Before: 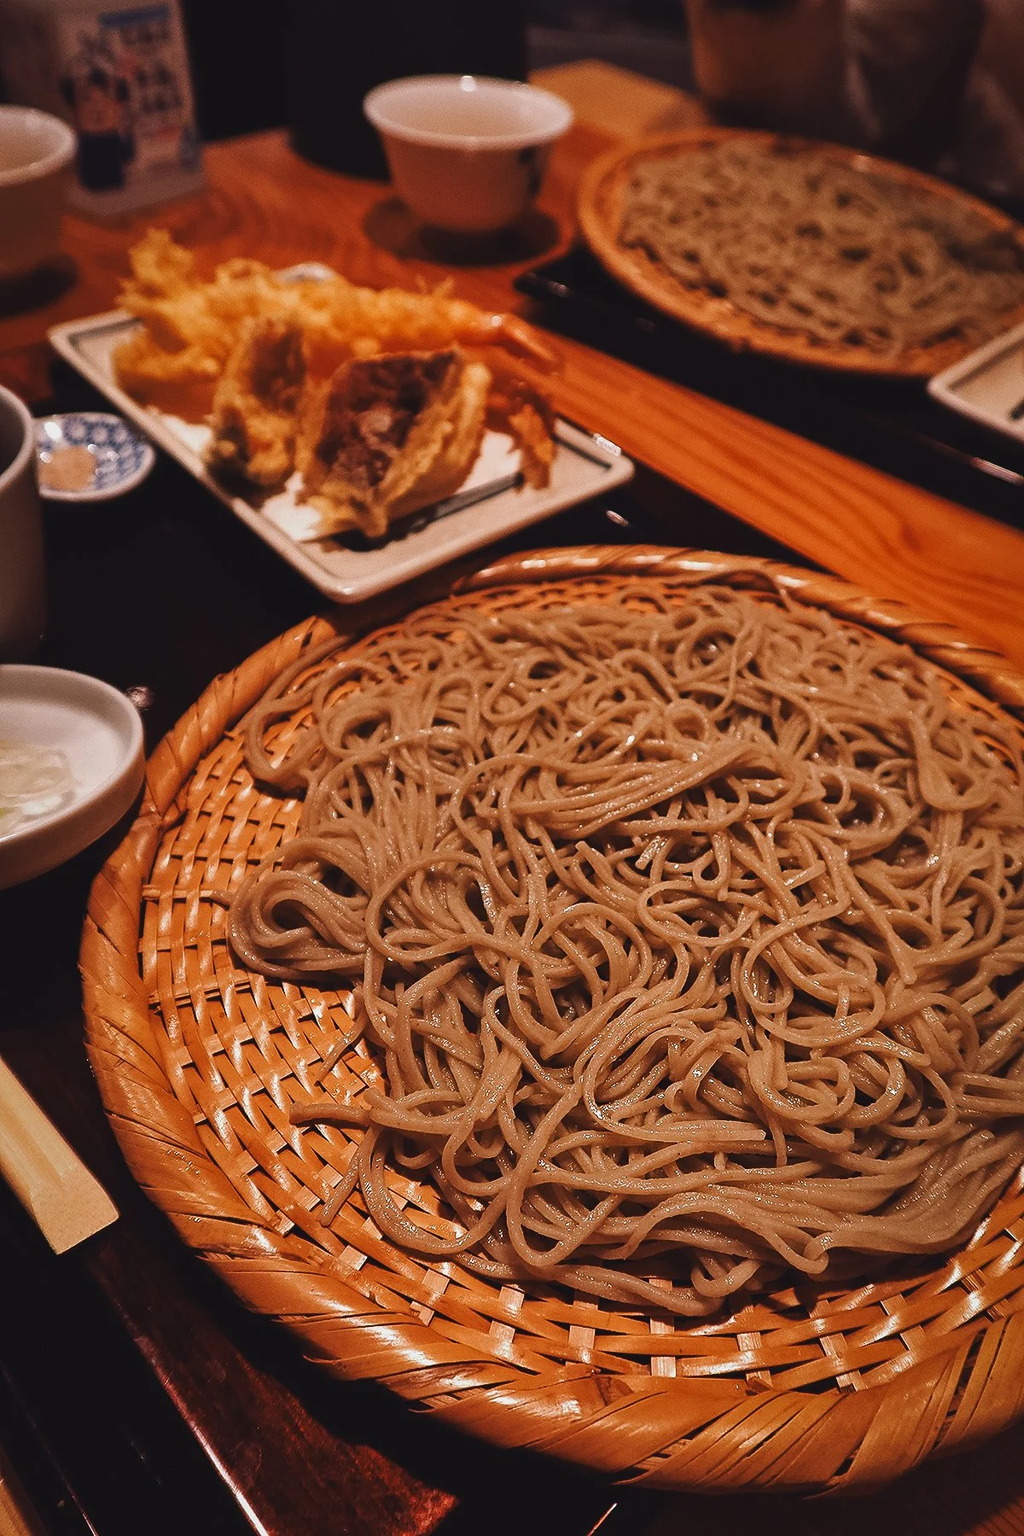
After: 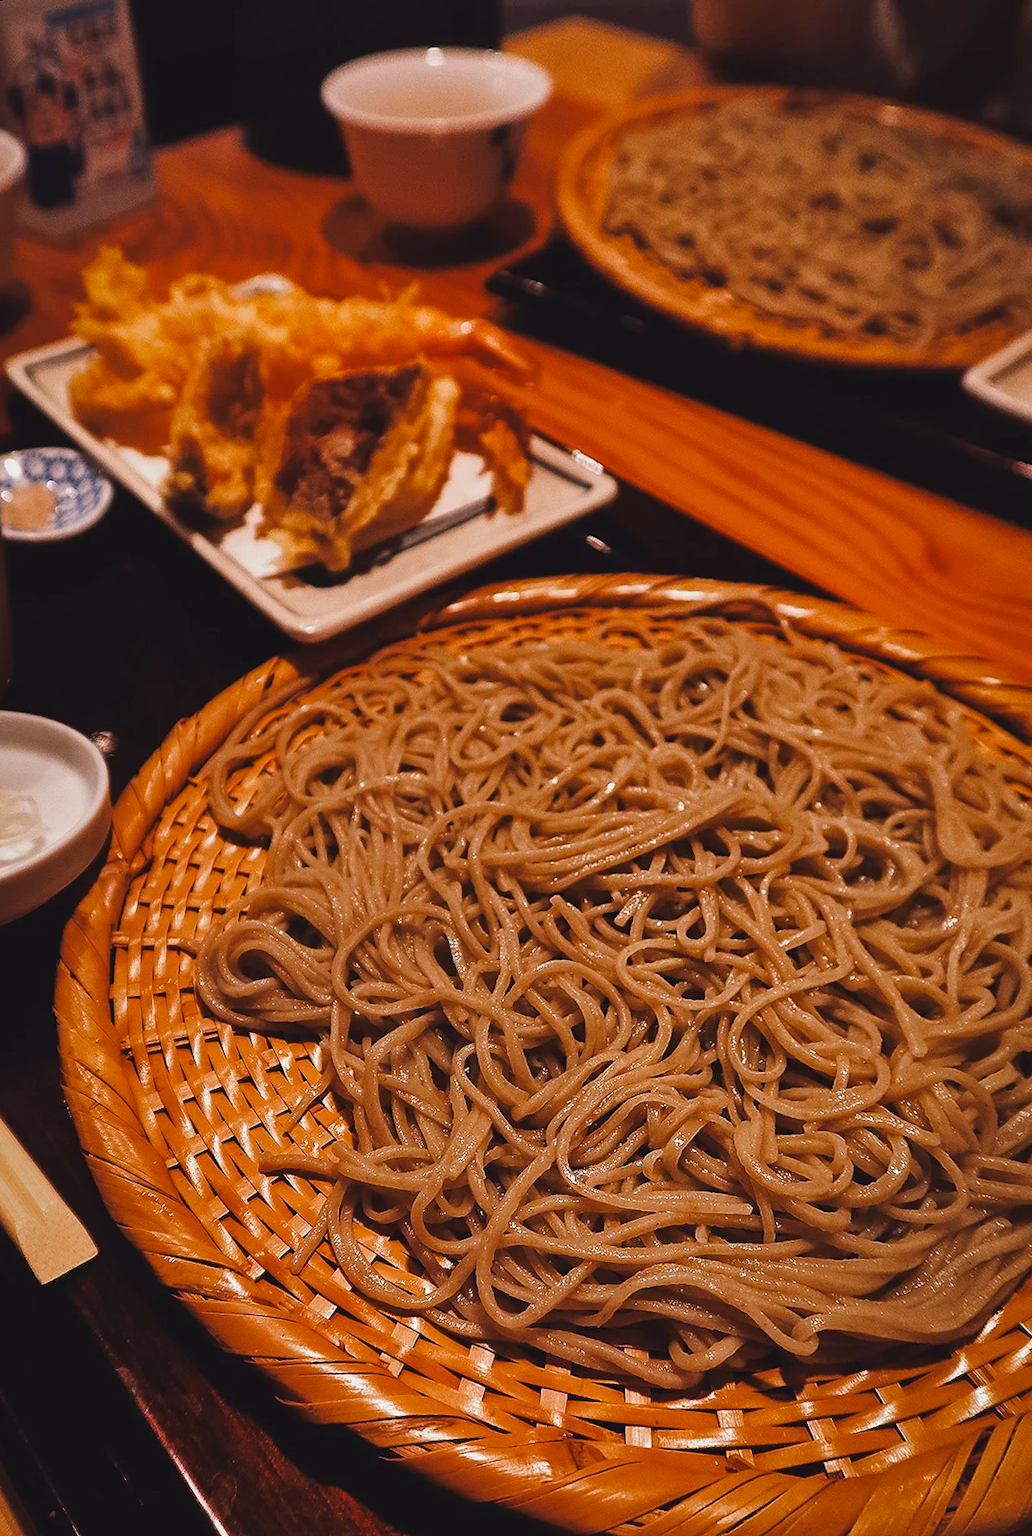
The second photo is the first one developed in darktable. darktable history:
rotate and perspective: rotation 0.062°, lens shift (vertical) 0.115, lens shift (horizontal) -0.133, crop left 0.047, crop right 0.94, crop top 0.061, crop bottom 0.94
color balance rgb: shadows fall-off 101%, linear chroma grading › mid-tones 7.63%, perceptual saturation grading › mid-tones 11.68%, mask middle-gray fulcrum 22.45%, global vibrance 10.11%, saturation formula JzAzBz (2021)
shadows and highlights: radius 337.17, shadows 29.01, soften with gaussian
